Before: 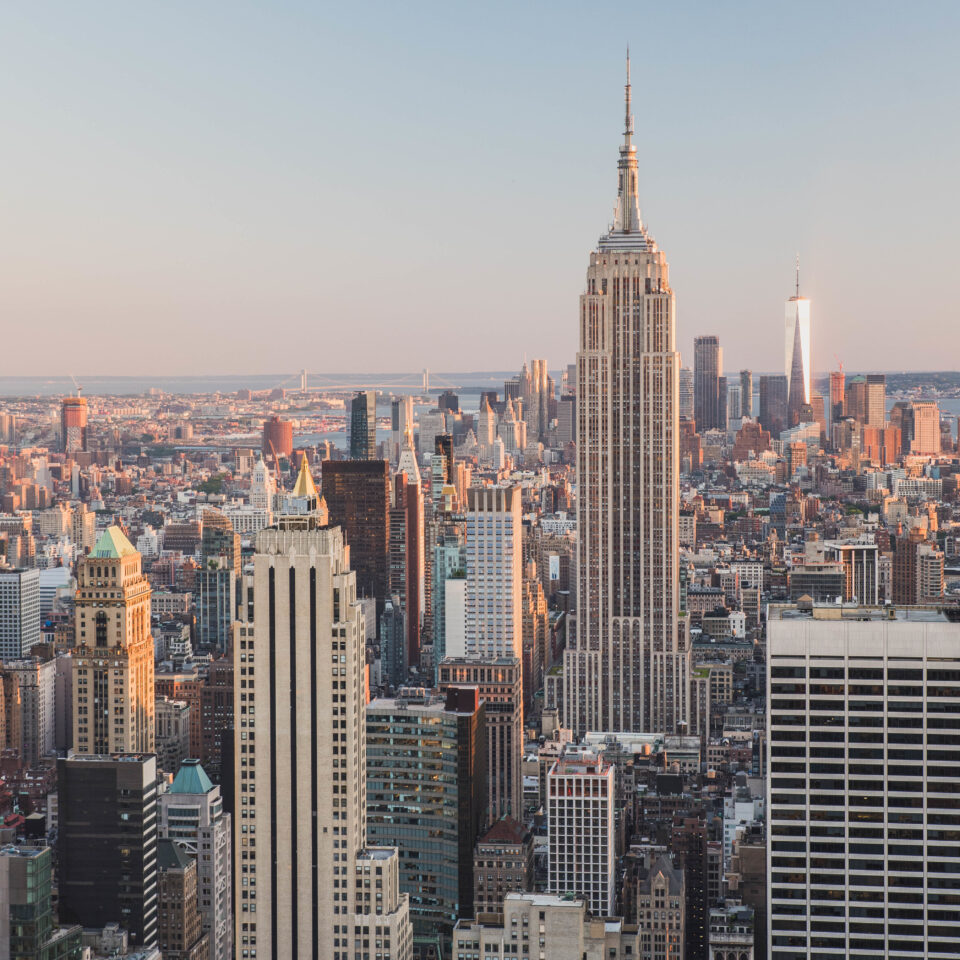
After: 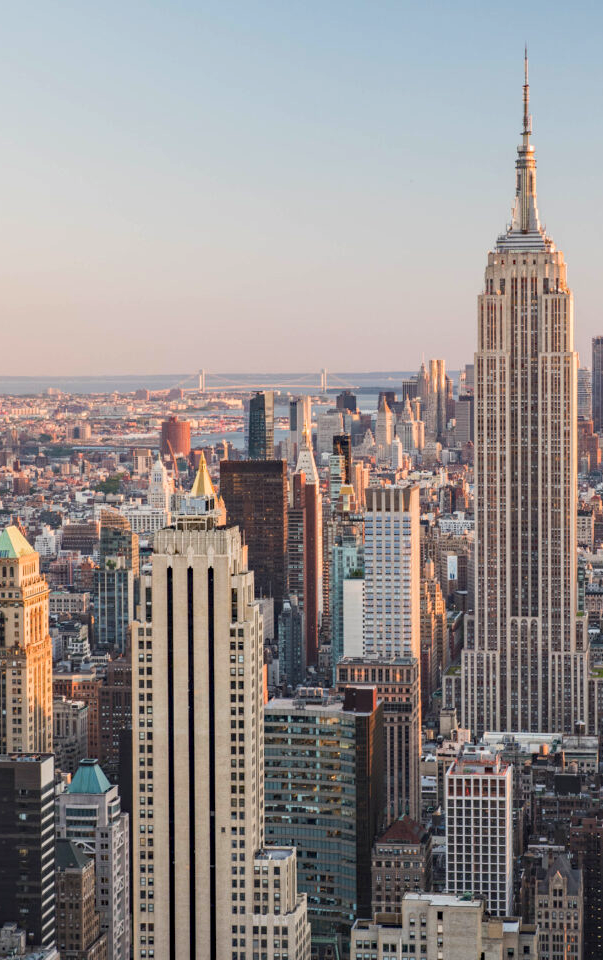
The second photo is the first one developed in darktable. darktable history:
haze removal: strength 0.29, distance 0.25, compatibility mode true, adaptive false
crop: left 10.644%, right 26.528%
exposure: black level correction -0.001, exposure 0.08 EV, compensate highlight preservation false
